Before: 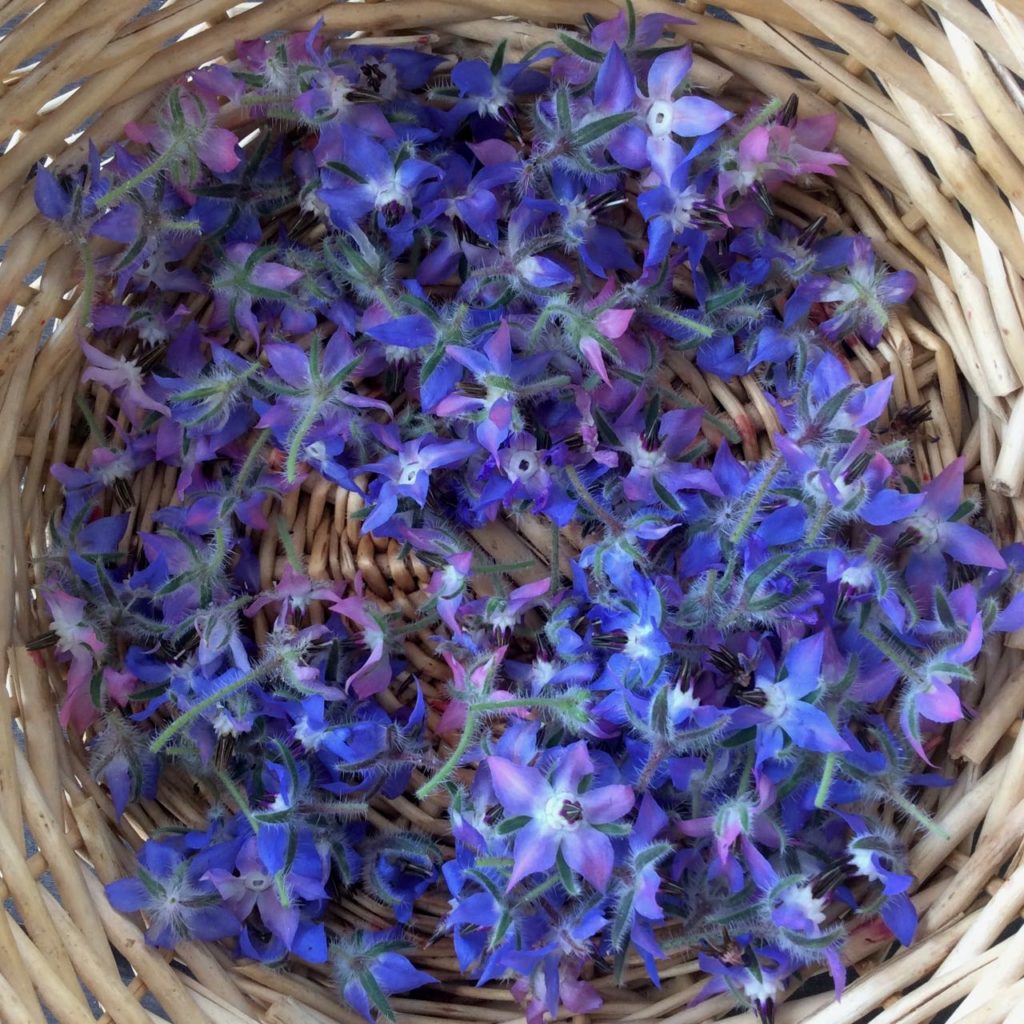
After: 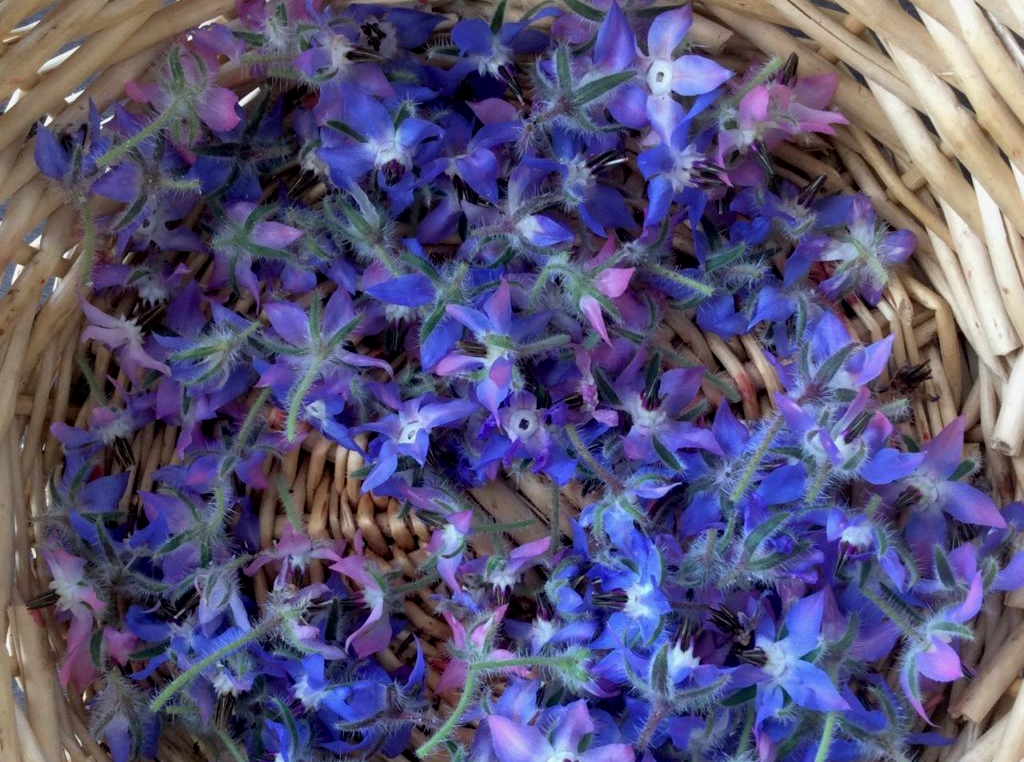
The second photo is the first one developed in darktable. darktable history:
tone equalizer: -8 EV -0.568 EV, edges refinement/feathering 500, mask exposure compensation -1.57 EV, preserve details no
crop: top 4.093%, bottom 21.473%
